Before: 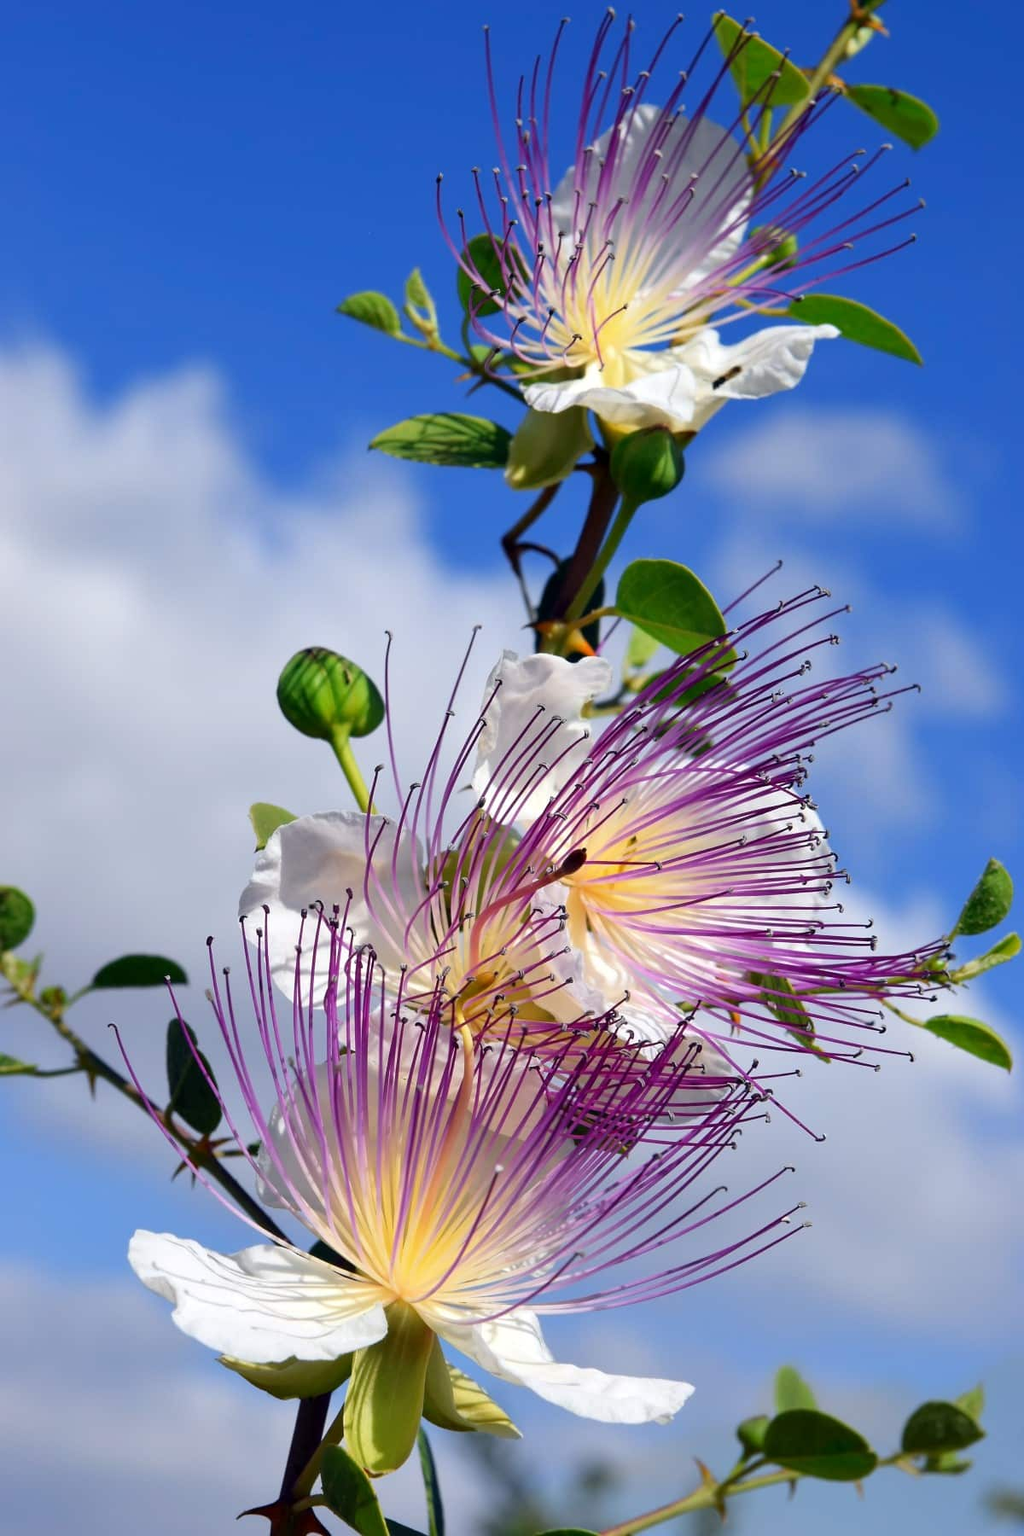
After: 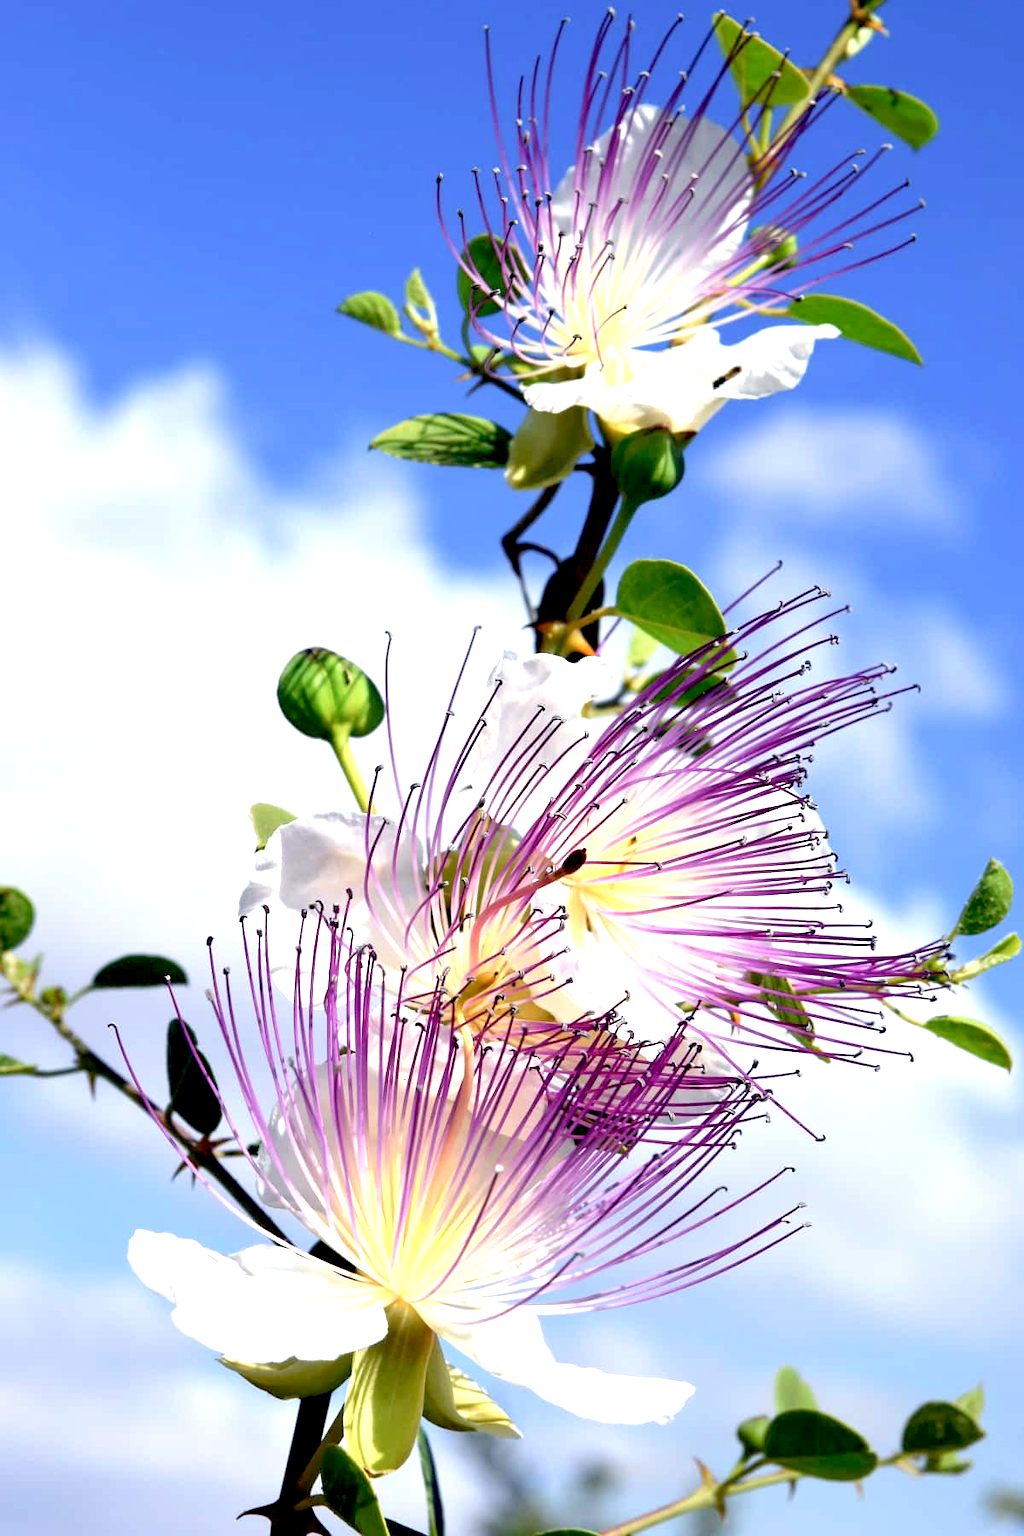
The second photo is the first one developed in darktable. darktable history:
color correction: highlights b* -0.058, saturation 0.816
exposure: black level correction 0.011, exposure 1.088 EV, compensate highlight preservation false
